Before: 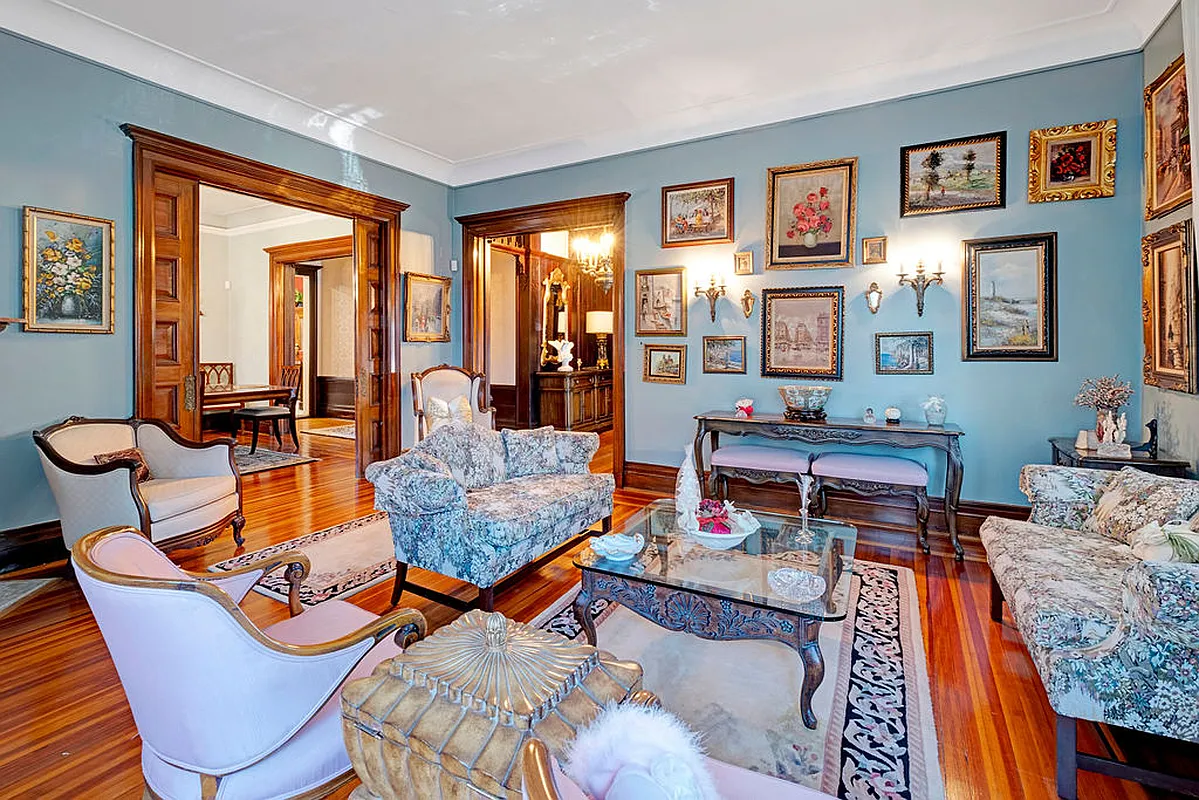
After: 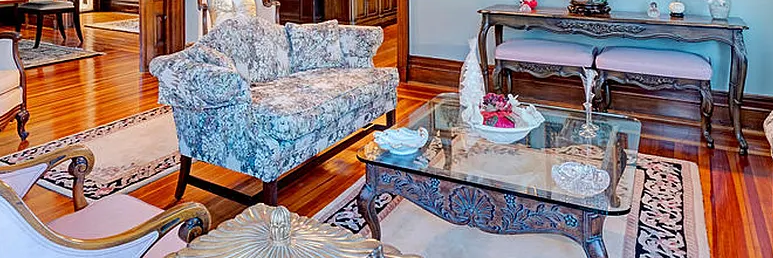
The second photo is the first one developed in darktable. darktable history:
crop: left 18.094%, top 50.796%, right 17.397%, bottom 16.831%
